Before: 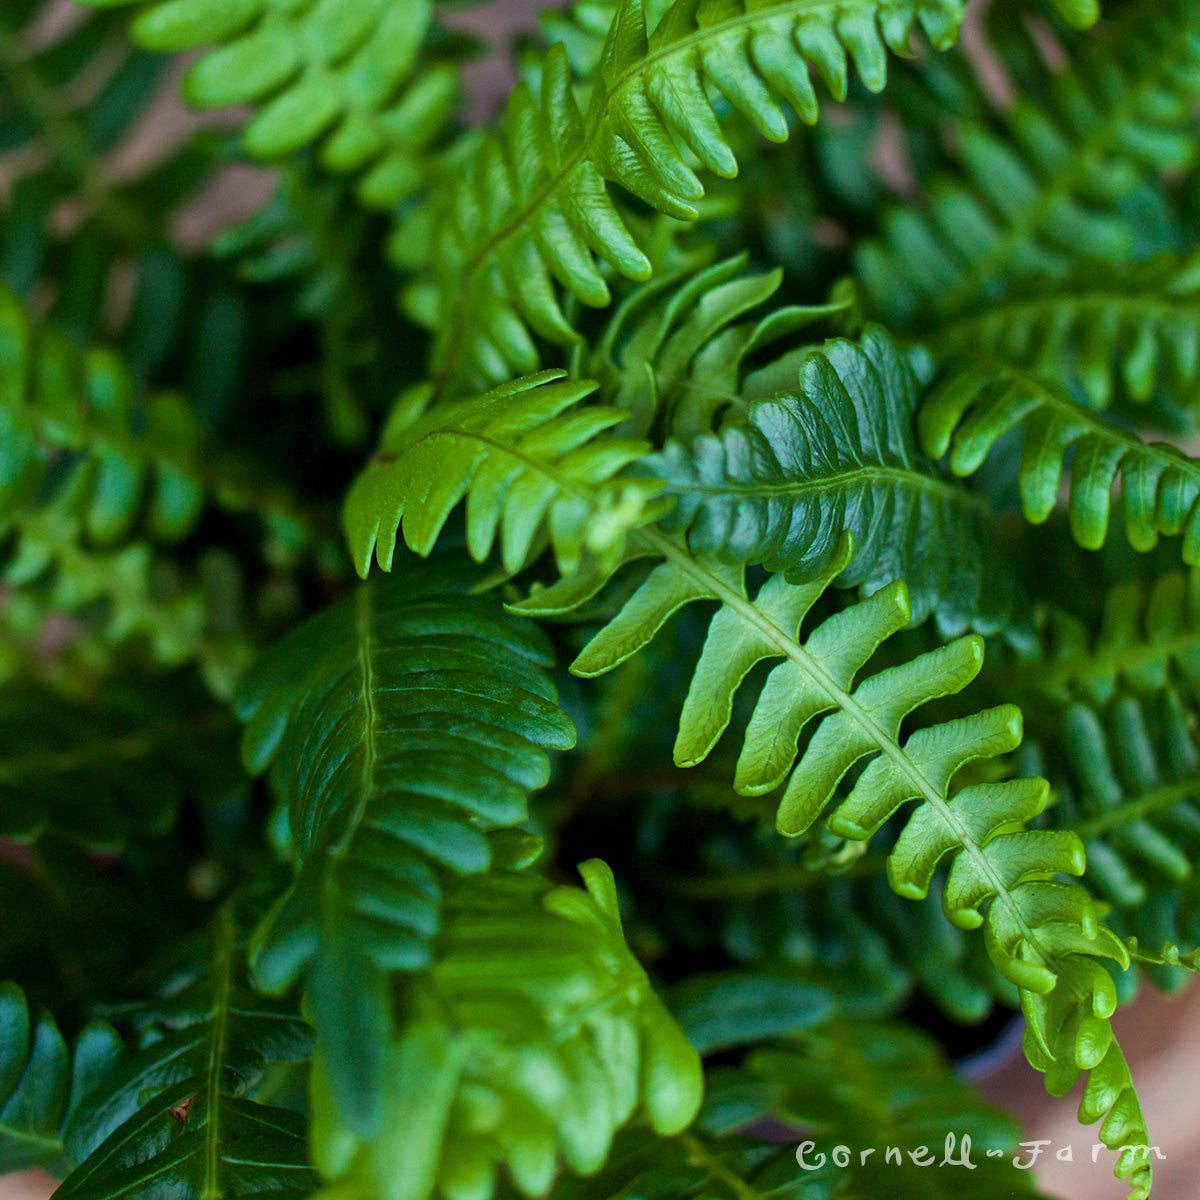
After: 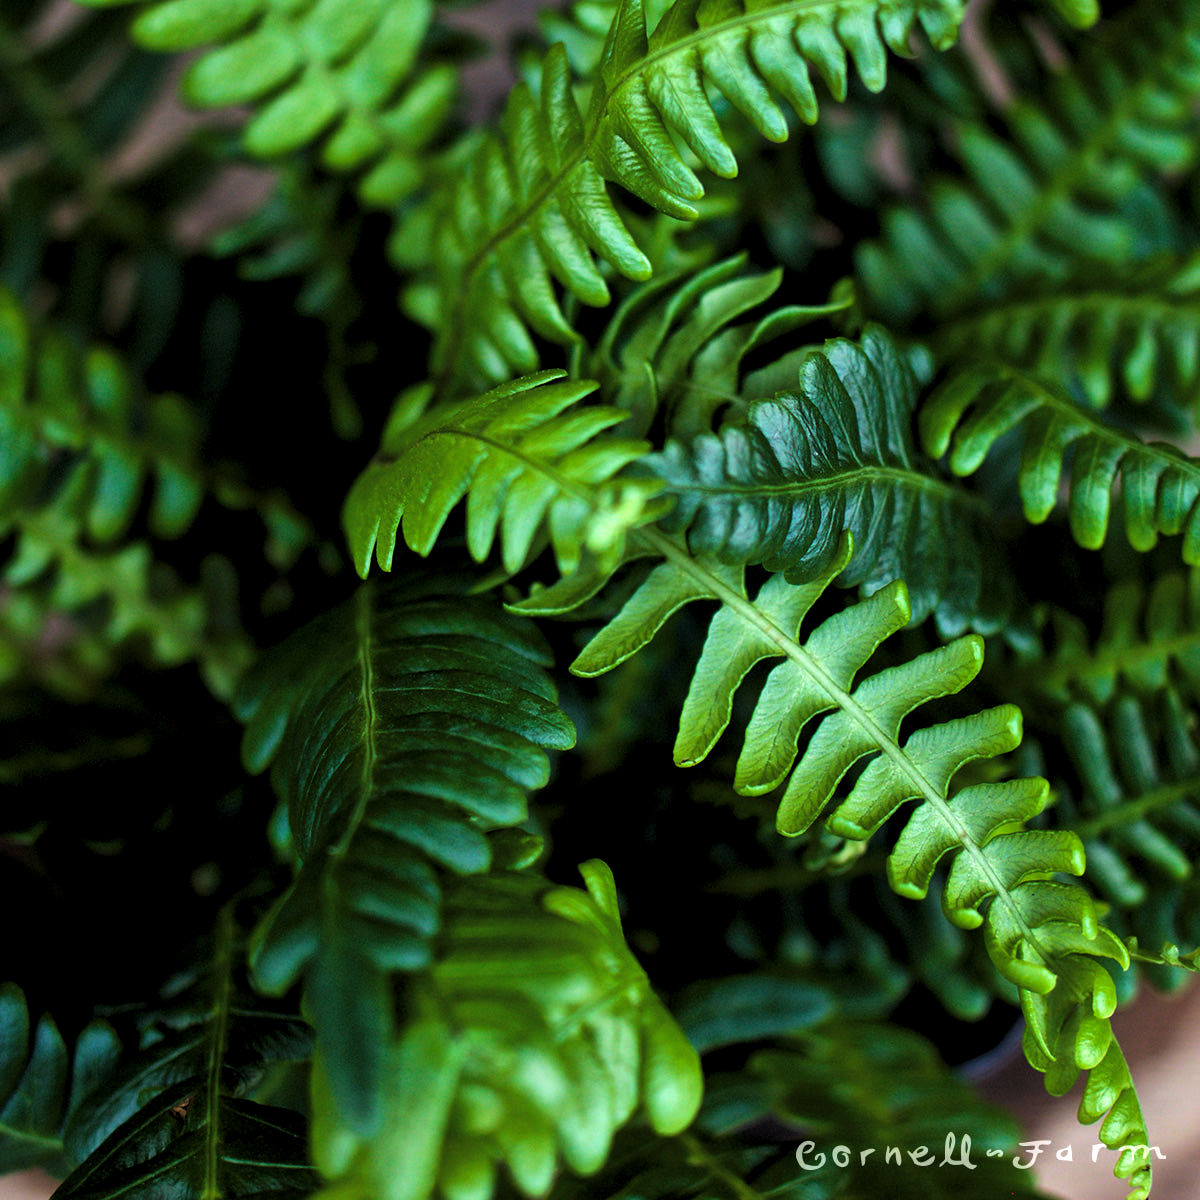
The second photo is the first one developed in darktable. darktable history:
levels: levels [0.129, 0.519, 0.867]
